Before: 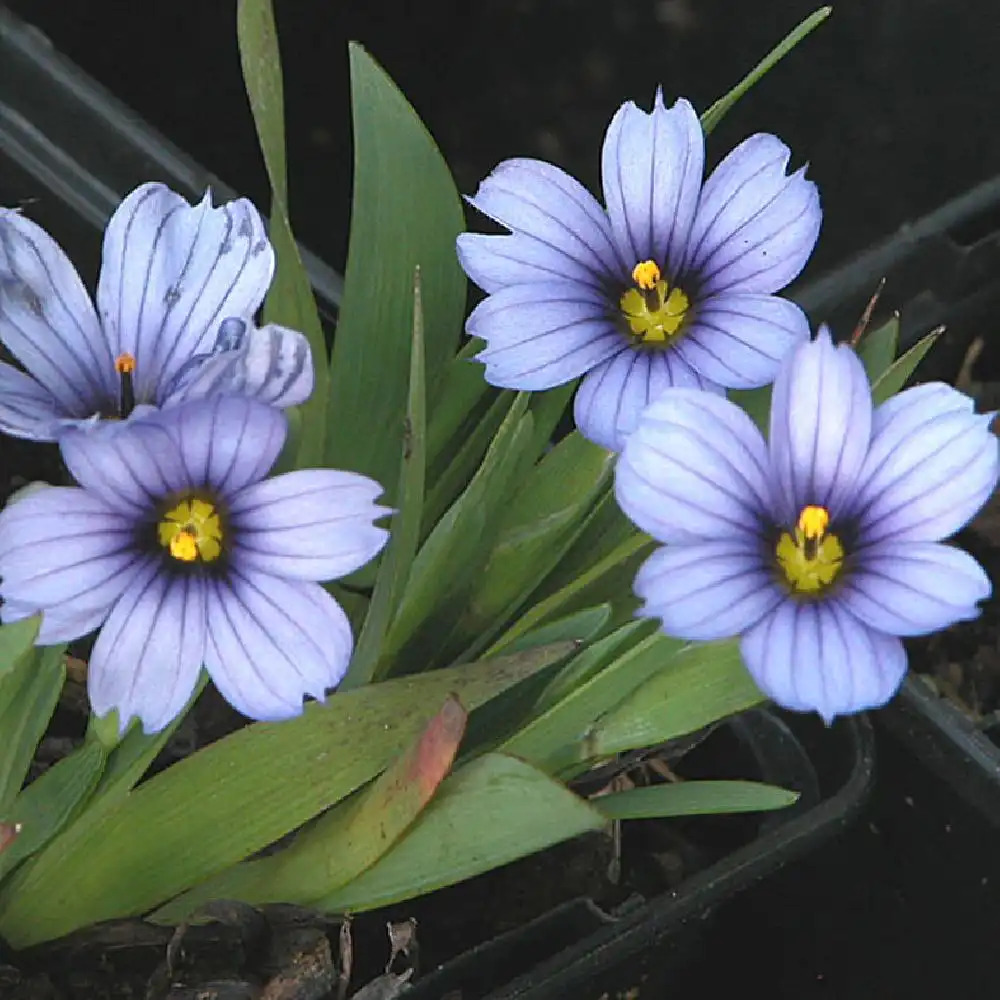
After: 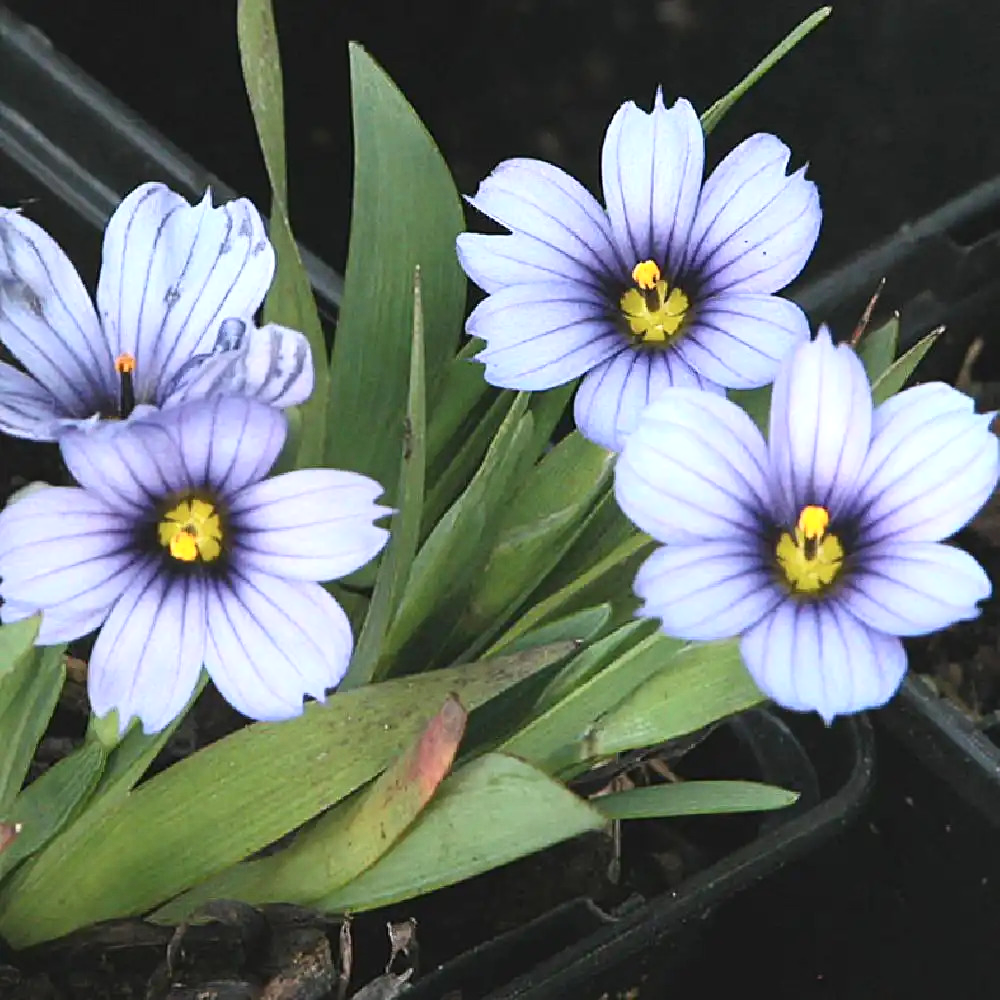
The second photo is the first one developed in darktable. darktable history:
exposure: exposure 0.3 EV, compensate highlight preservation false
contrast brightness saturation: contrast 0.24, brightness 0.09
